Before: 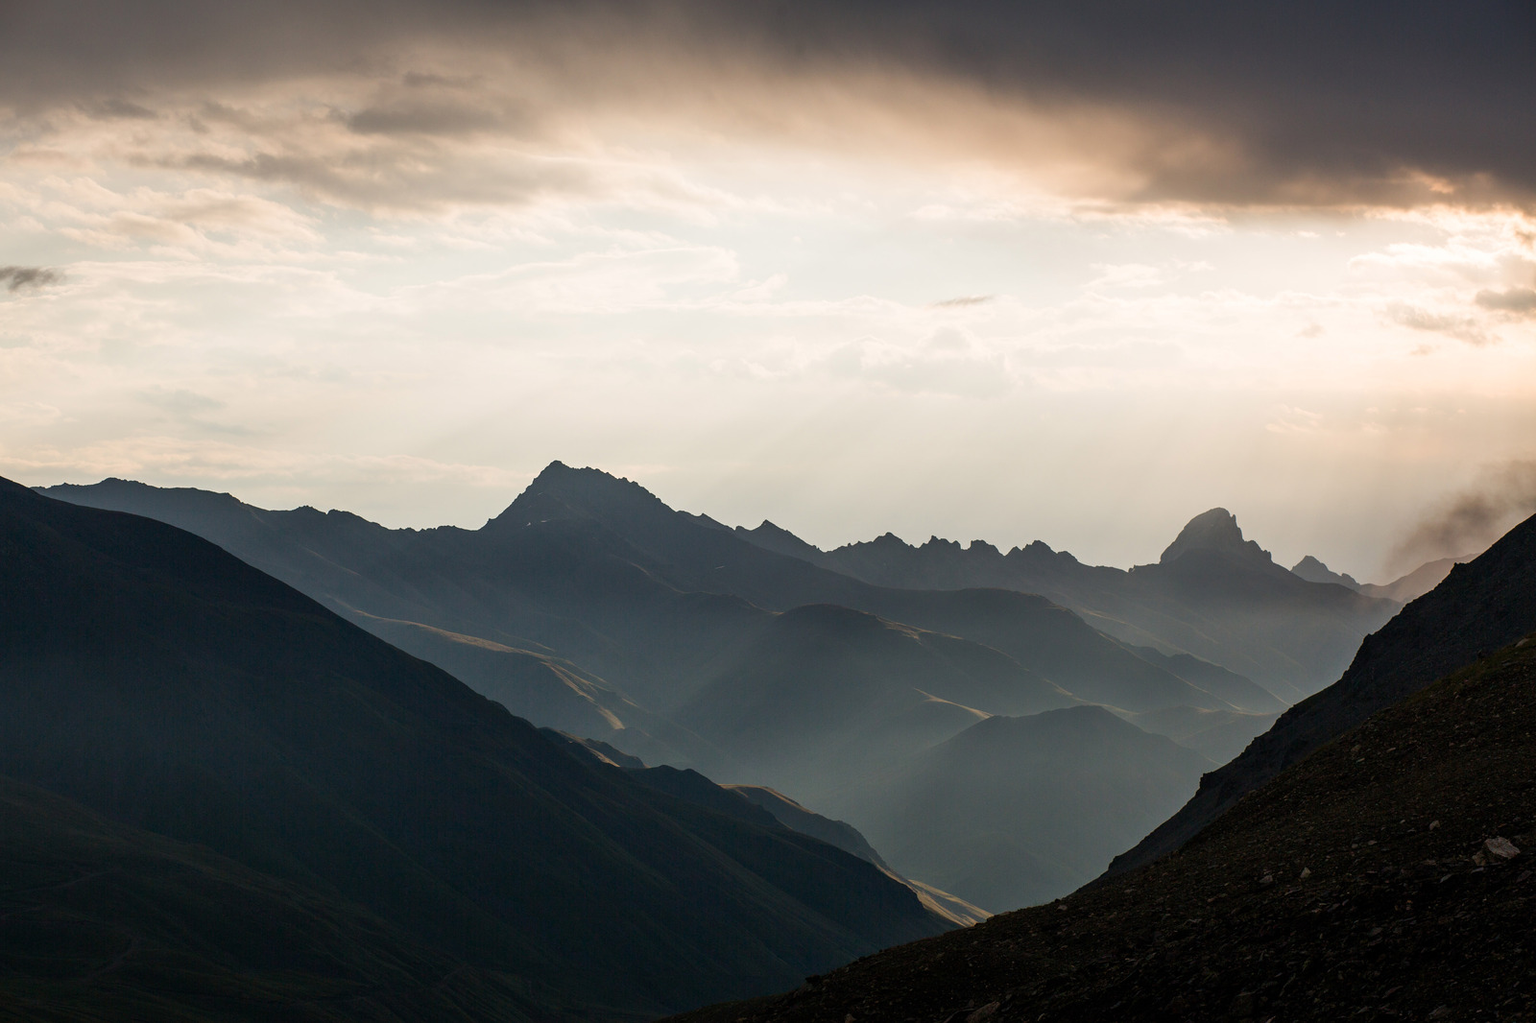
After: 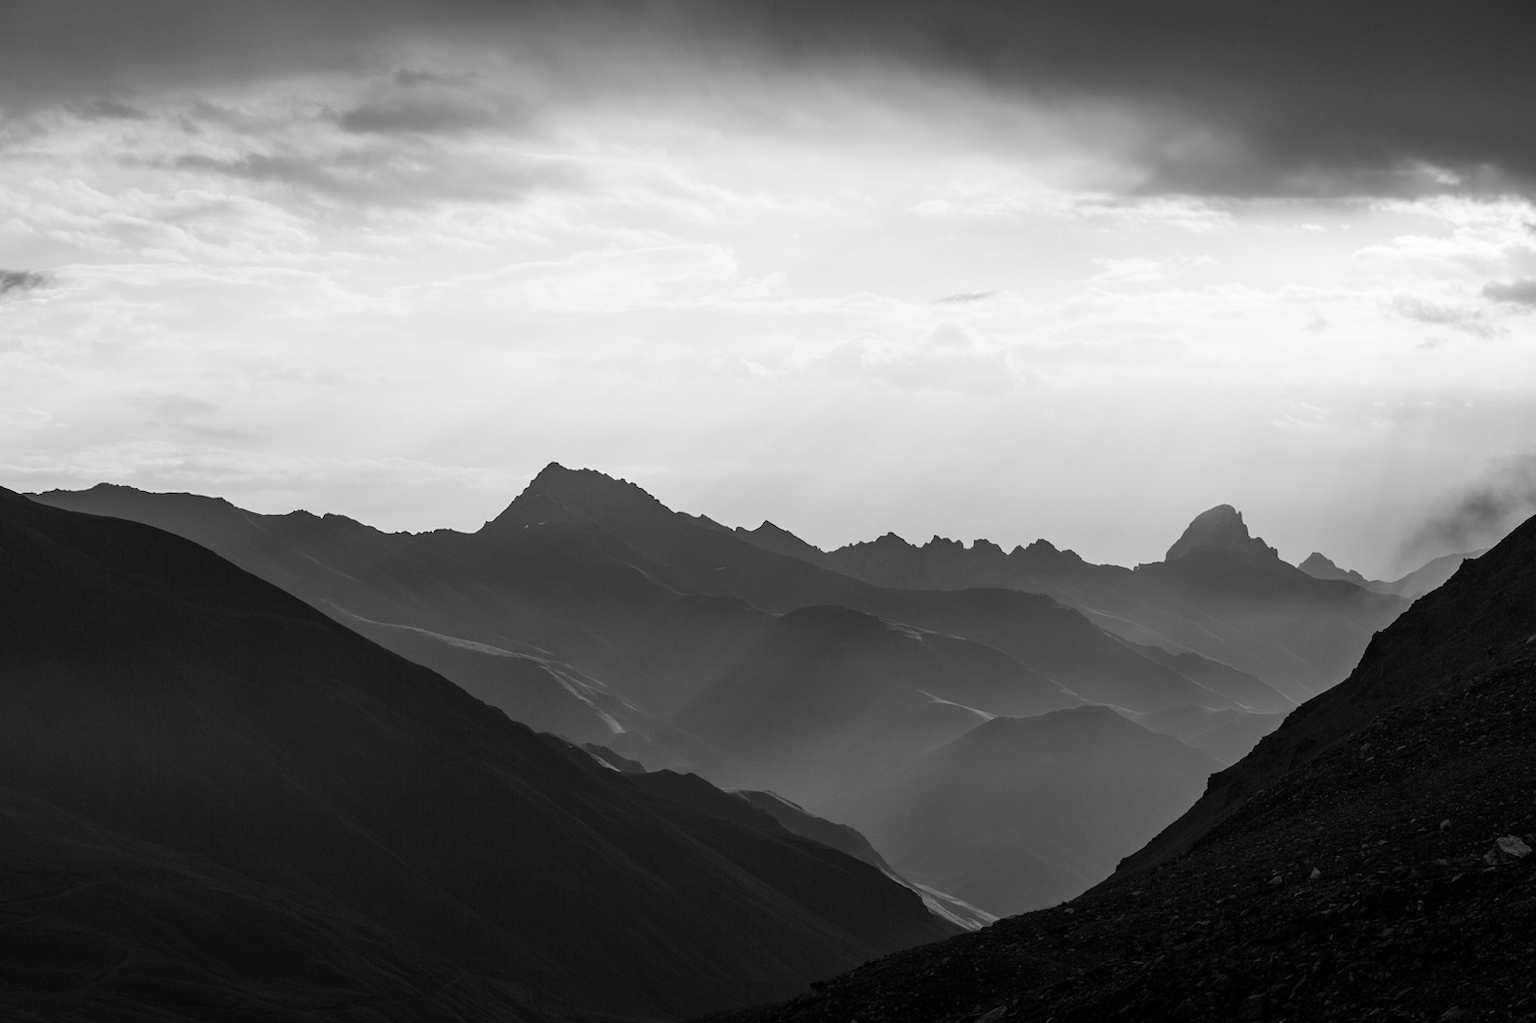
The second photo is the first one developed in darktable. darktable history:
rotate and perspective: rotation -0.45°, automatic cropping original format, crop left 0.008, crop right 0.992, crop top 0.012, crop bottom 0.988
monochrome: on, module defaults
